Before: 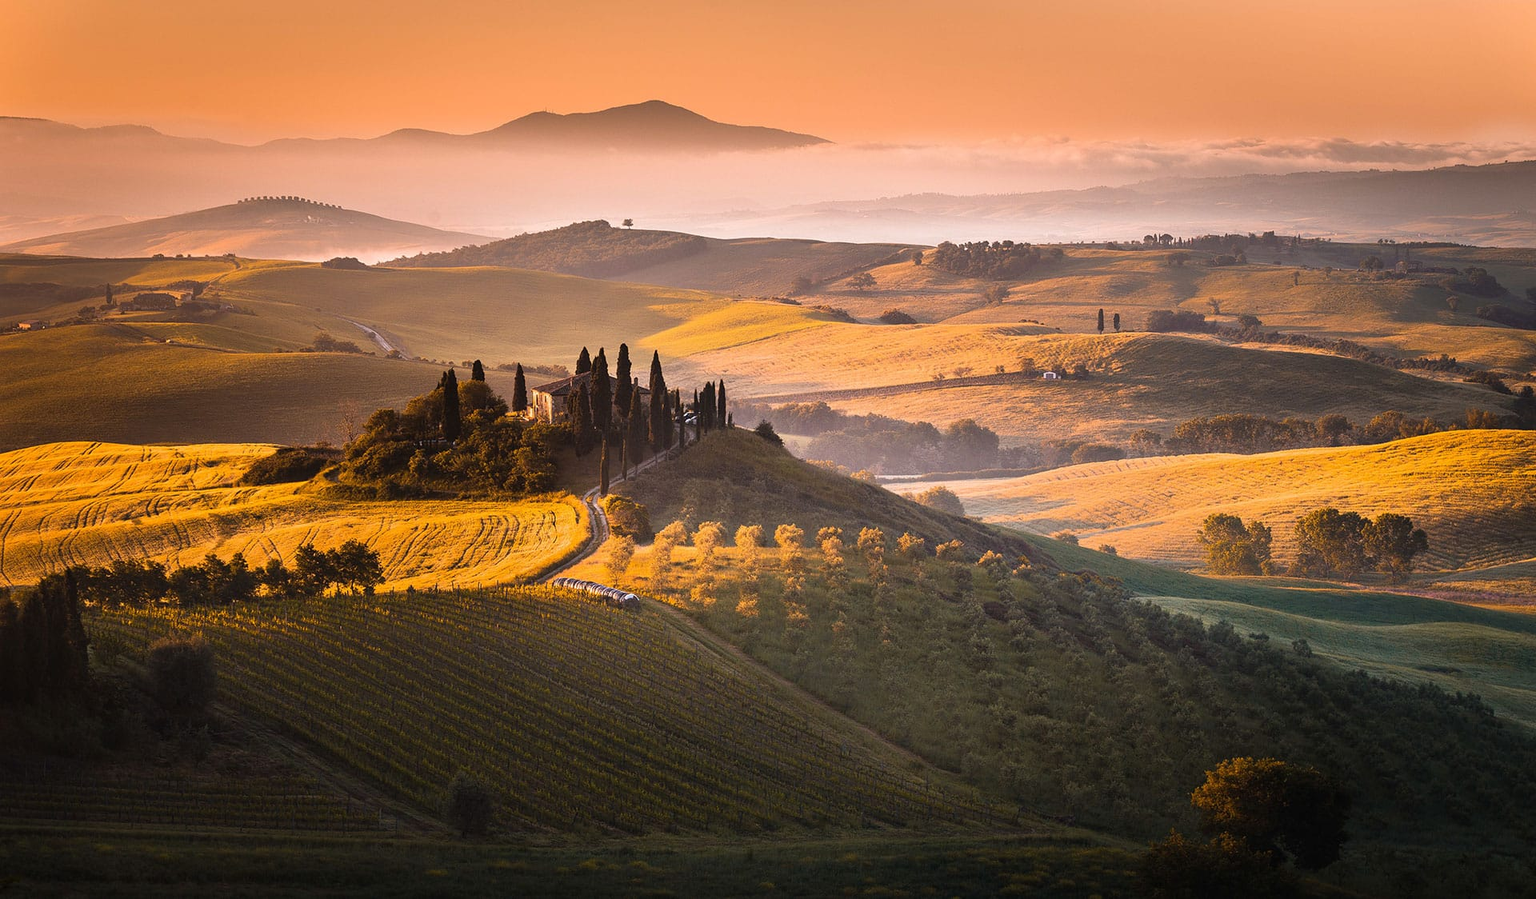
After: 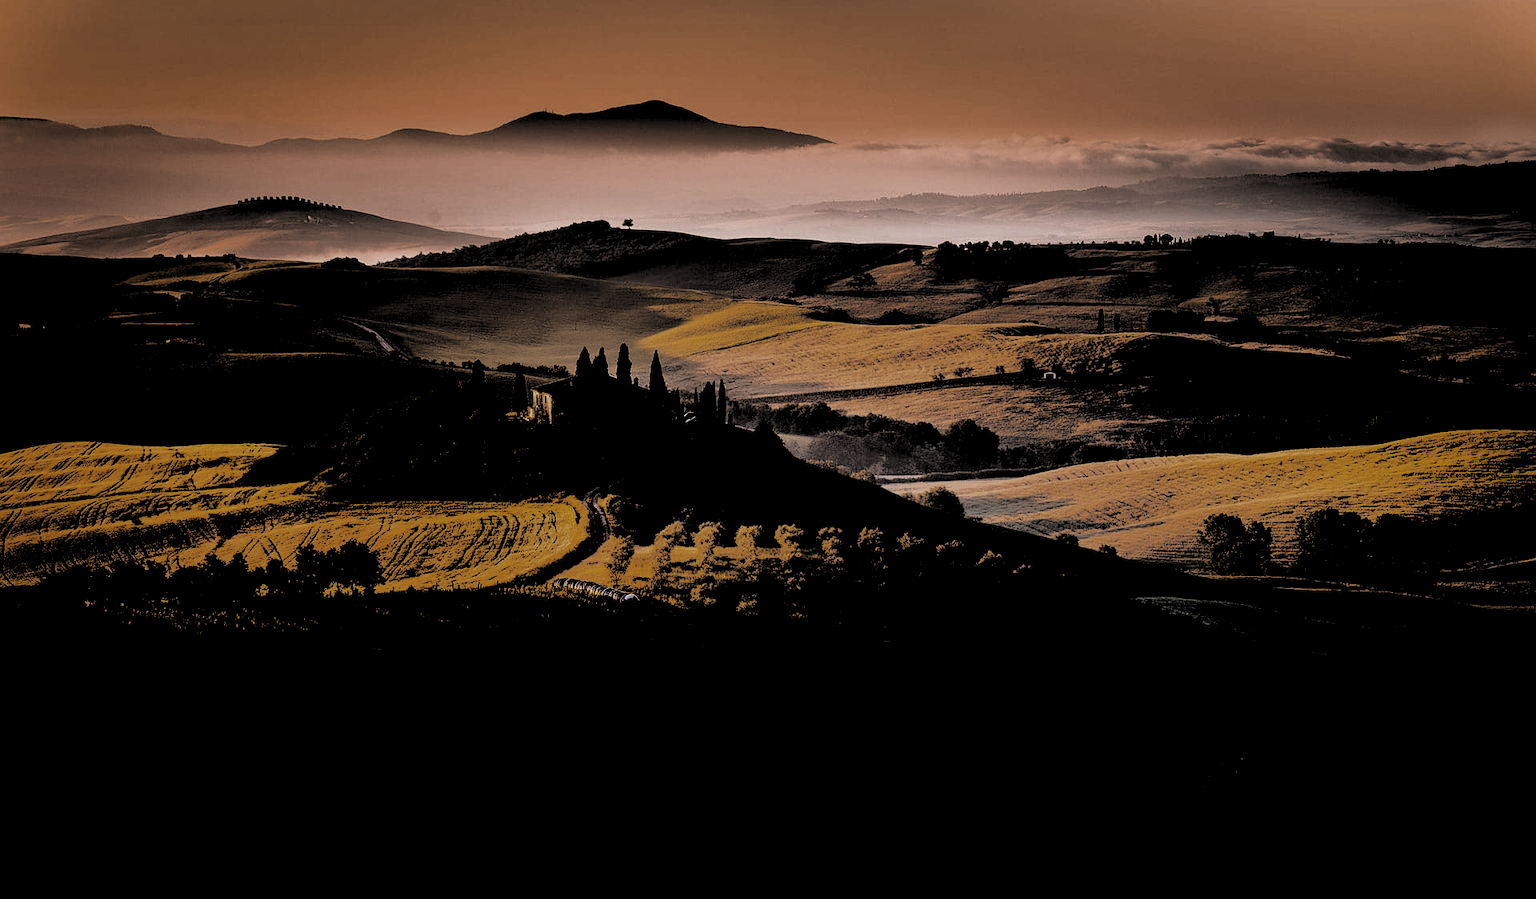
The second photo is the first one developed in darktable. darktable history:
levels: levels [0.514, 0.759, 1]
shadows and highlights: highlights -60
